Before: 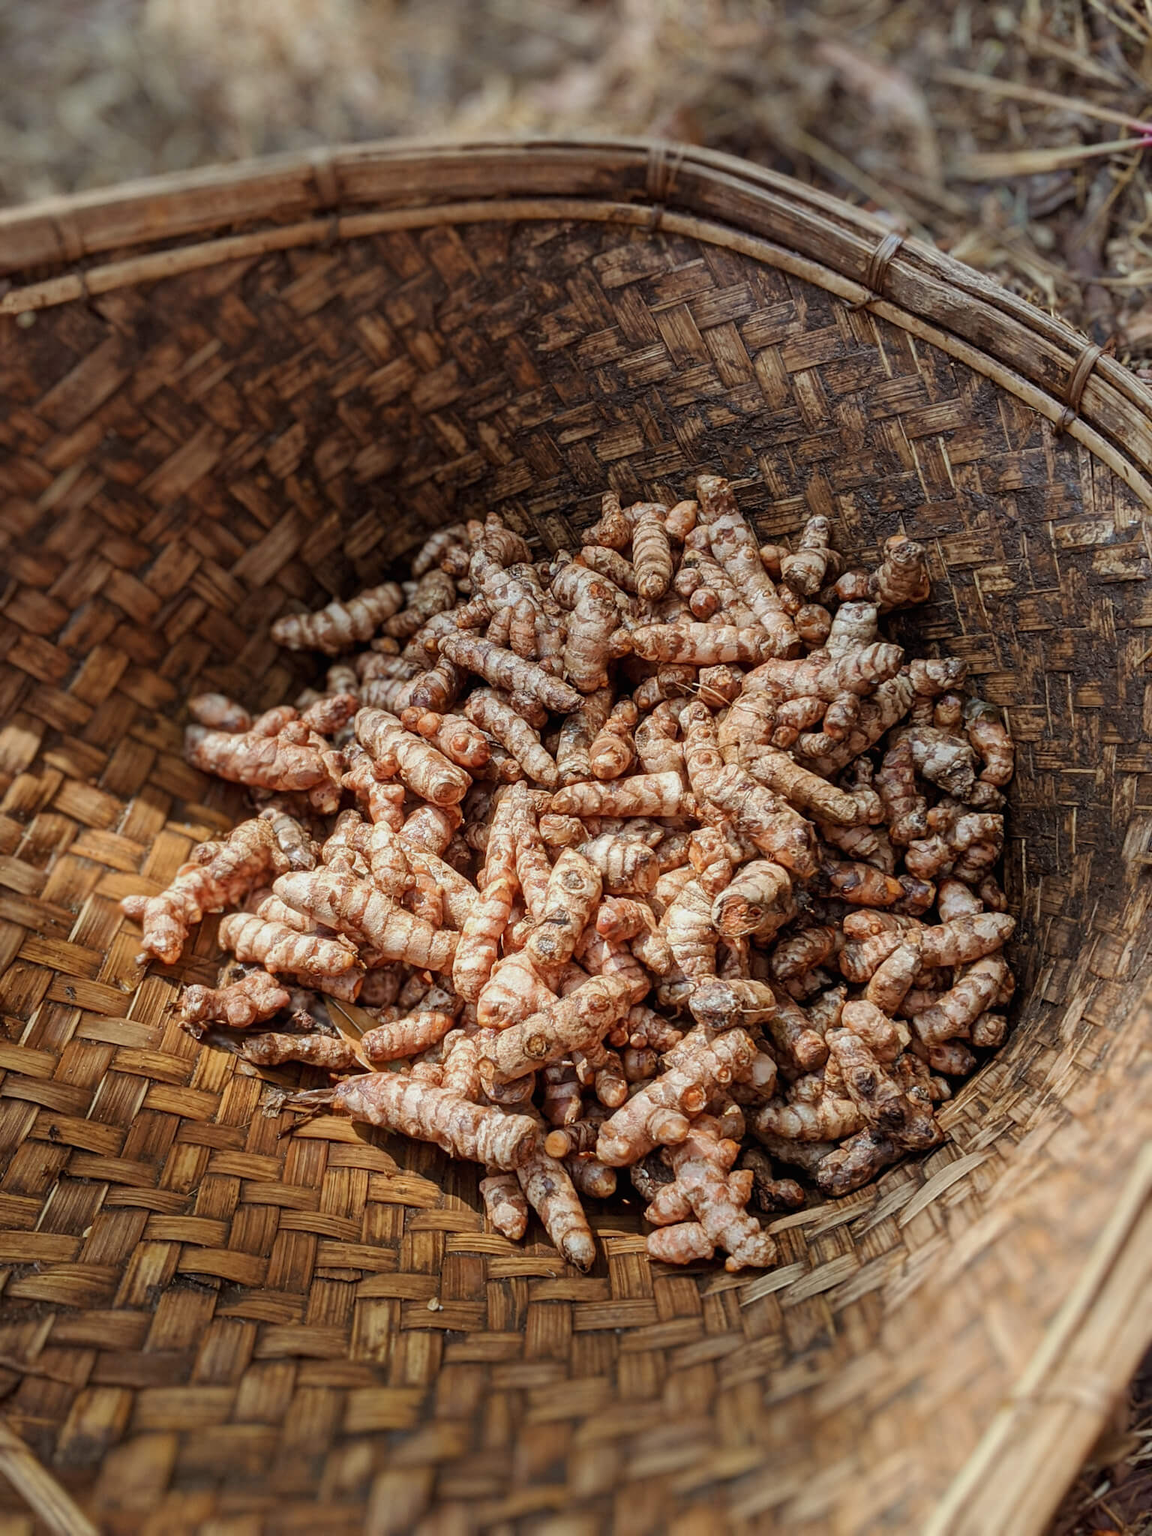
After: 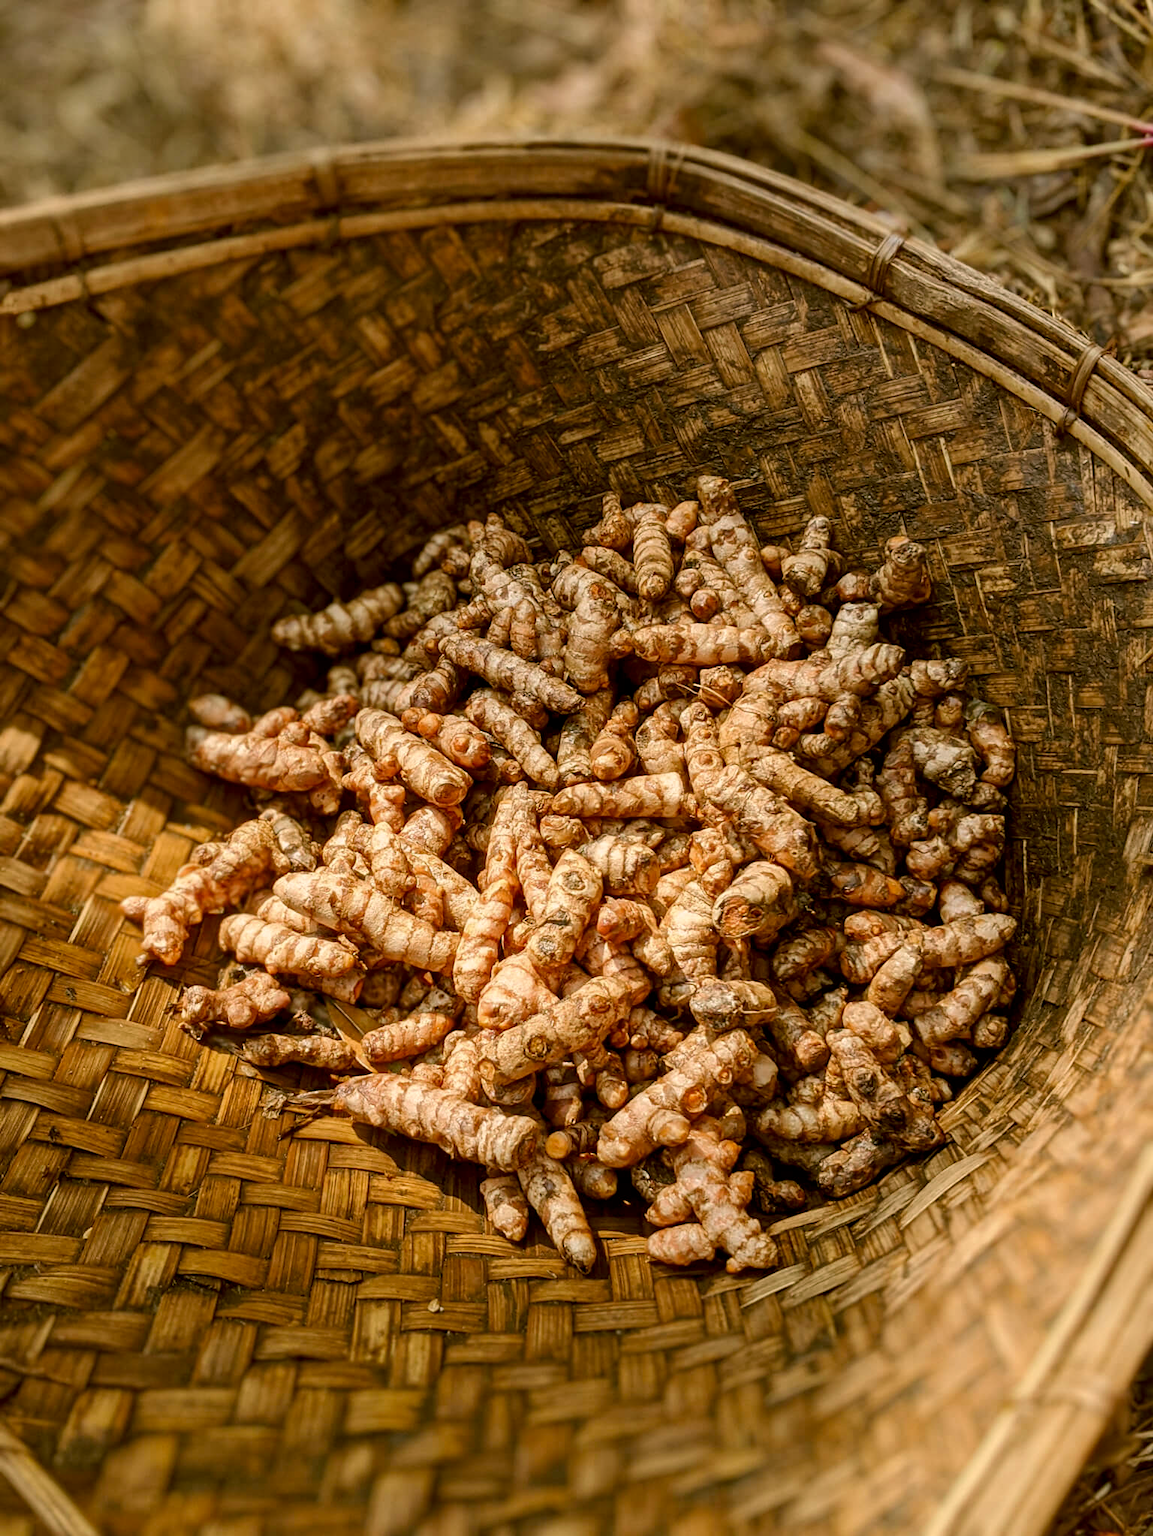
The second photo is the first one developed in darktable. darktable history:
contrast equalizer: octaves 7, y [[0.6 ×6], [0.55 ×6], [0 ×6], [0 ×6], [0 ×6]], mix 0.2
color correction: highlights a* 8.98, highlights b* 15.09, shadows a* -0.49, shadows b* 26.52
crop: bottom 0.071%
